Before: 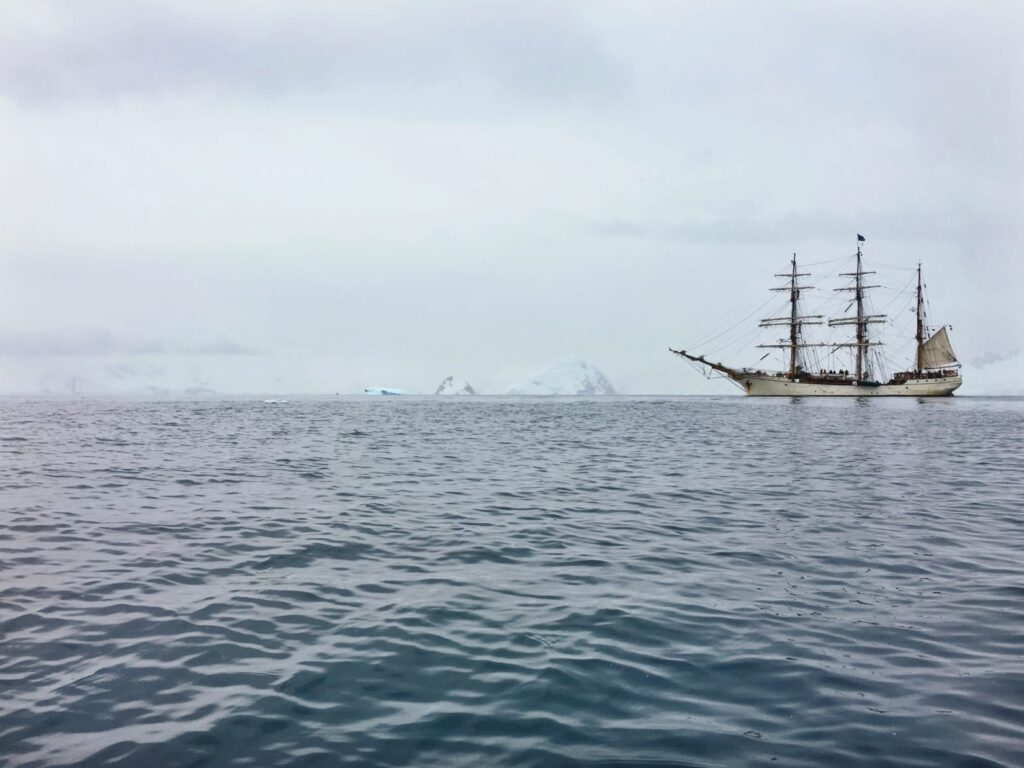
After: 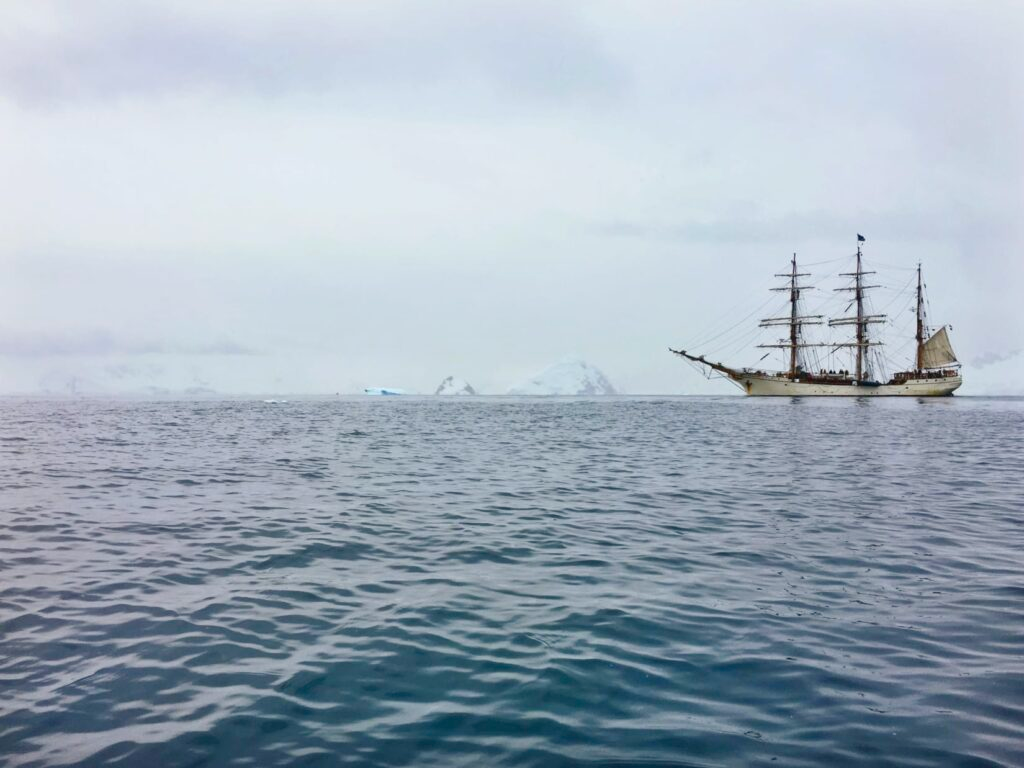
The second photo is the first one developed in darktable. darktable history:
color balance rgb: power › hue 214.19°, perceptual saturation grading › global saturation 27.556%, perceptual saturation grading › highlights -25.823%, perceptual saturation grading › shadows 25.486%, global vibrance 14.545%
